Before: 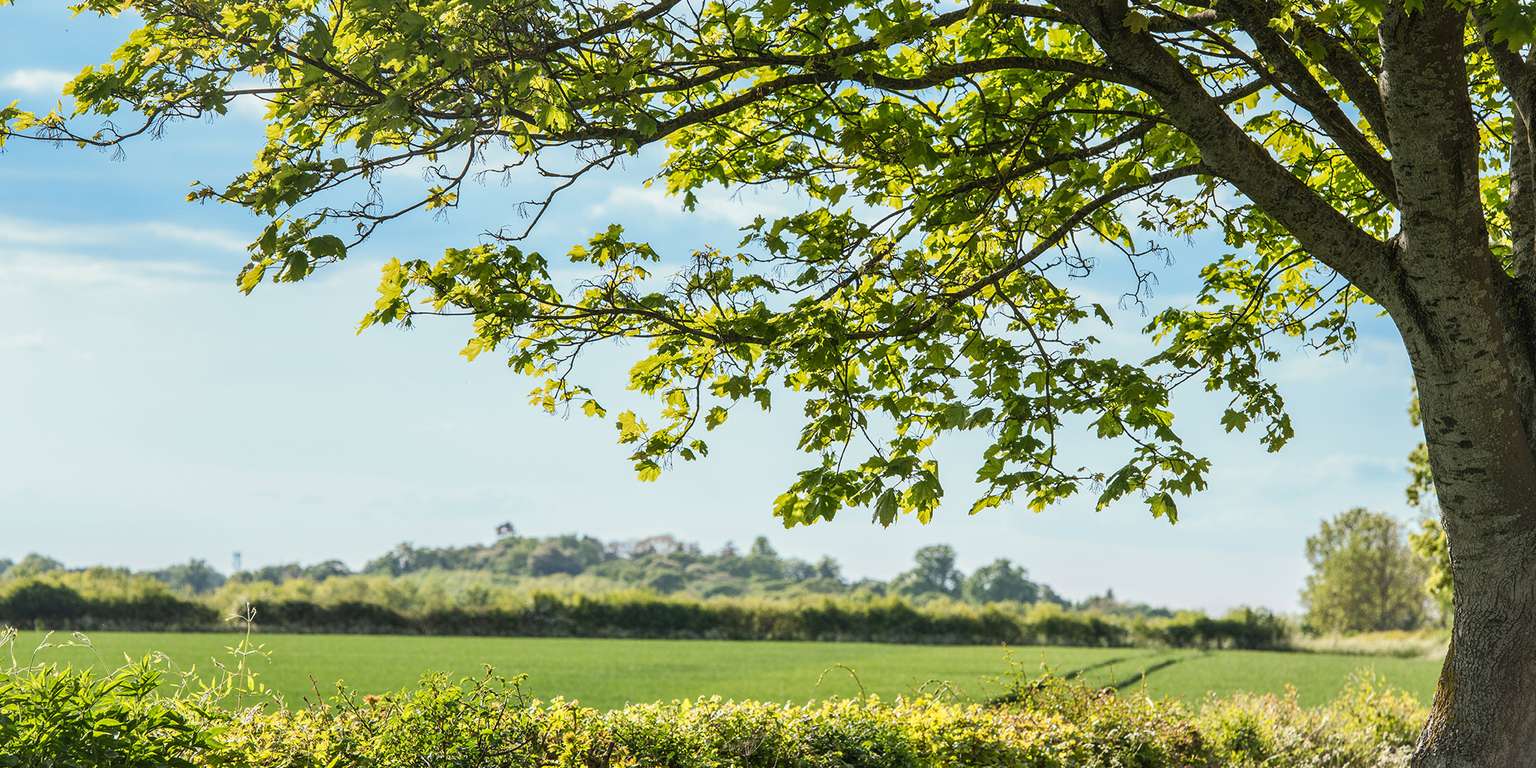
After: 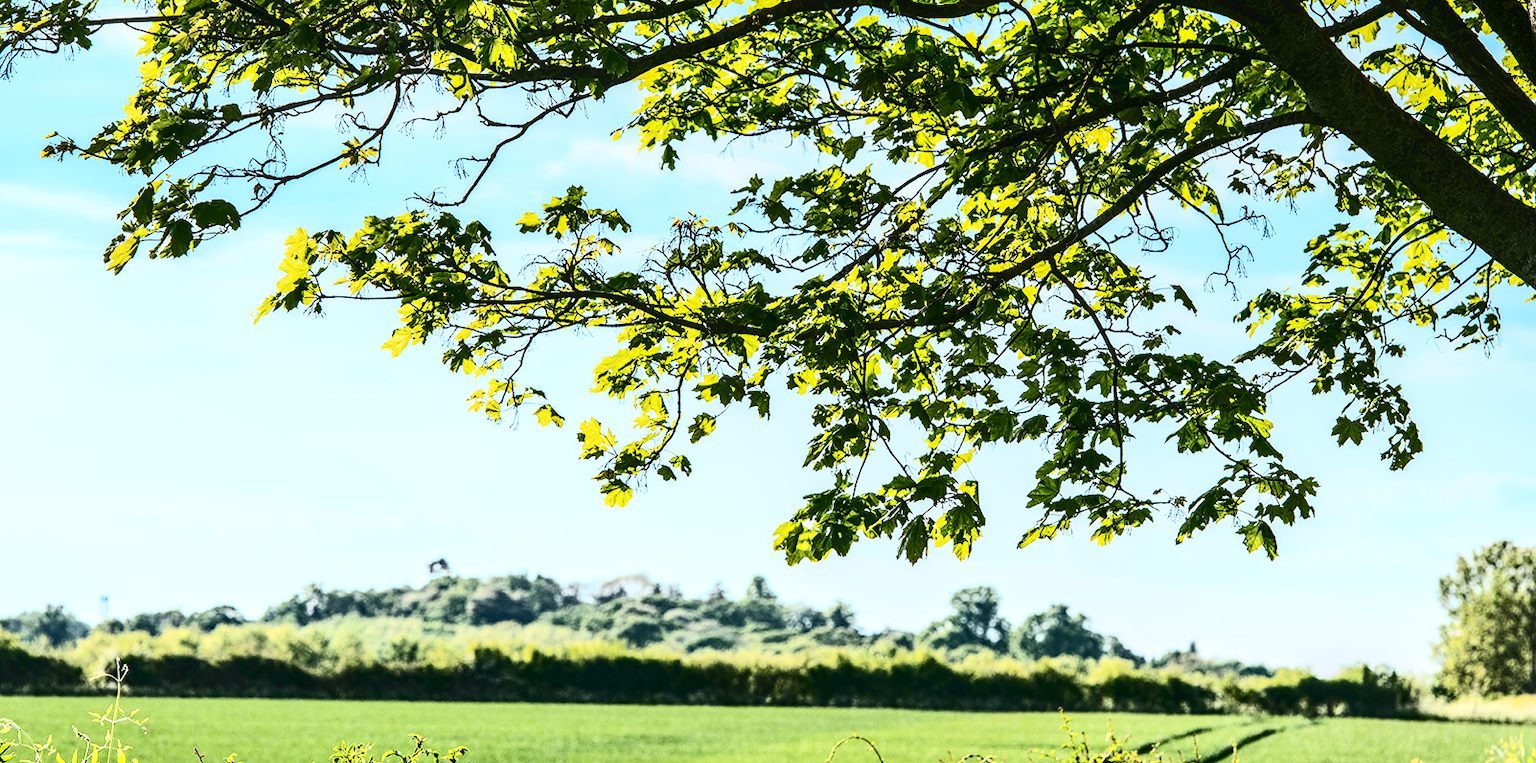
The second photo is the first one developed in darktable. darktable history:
contrast brightness saturation: contrast 0.505, saturation -0.081
local contrast: on, module defaults
crop and rotate: left 10.015%, top 9.813%, right 9.832%, bottom 10.428%
color balance rgb: power › luminance -7.914%, power › chroma 1.102%, power › hue 216.11°, global offset › luminance -0.469%, shadows fall-off 102.433%, perceptual saturation grading › global saturation 18.14%, perceptual brilliance grading › highlights 11.431%, mask middle-gray fulcrum 22.105%
